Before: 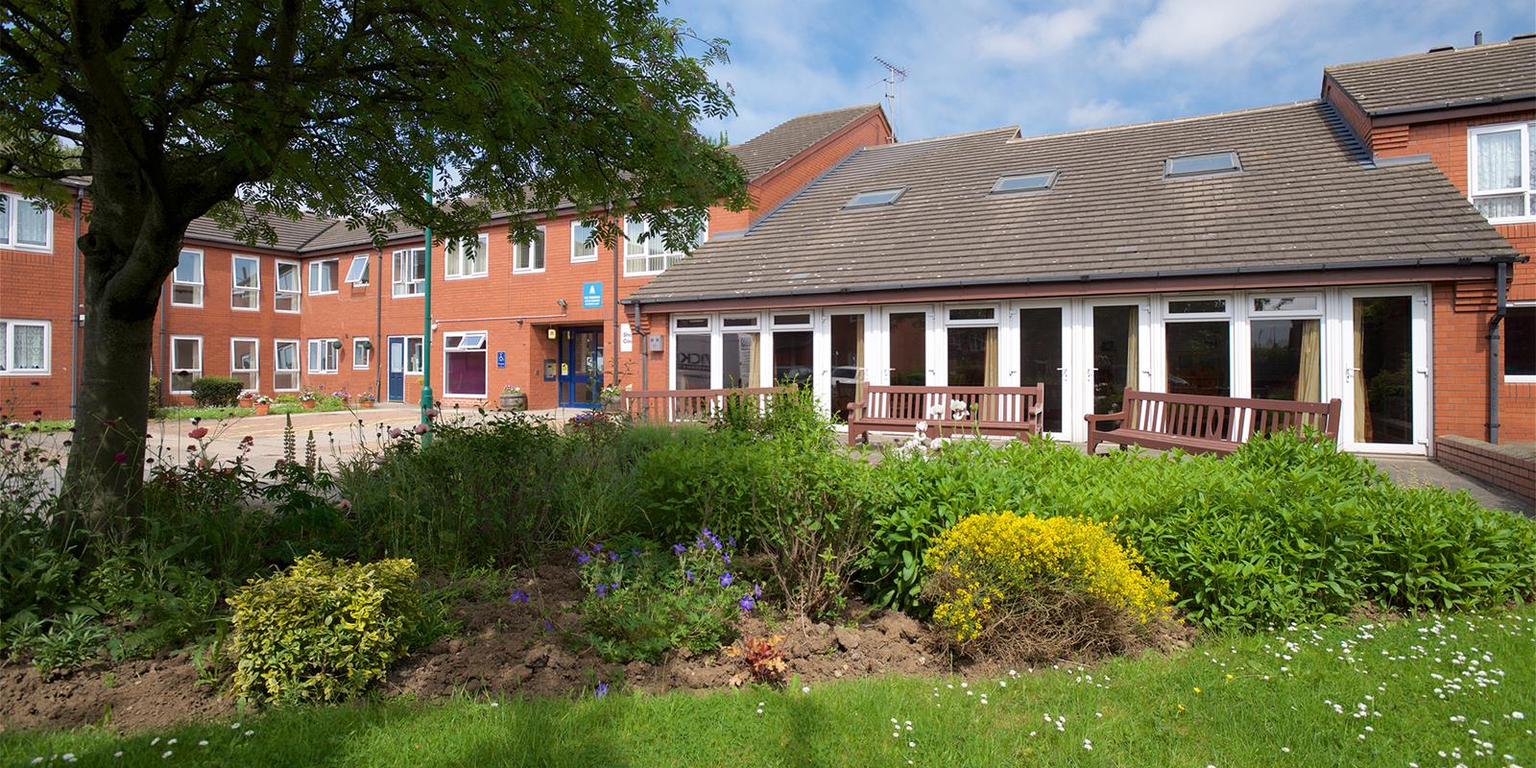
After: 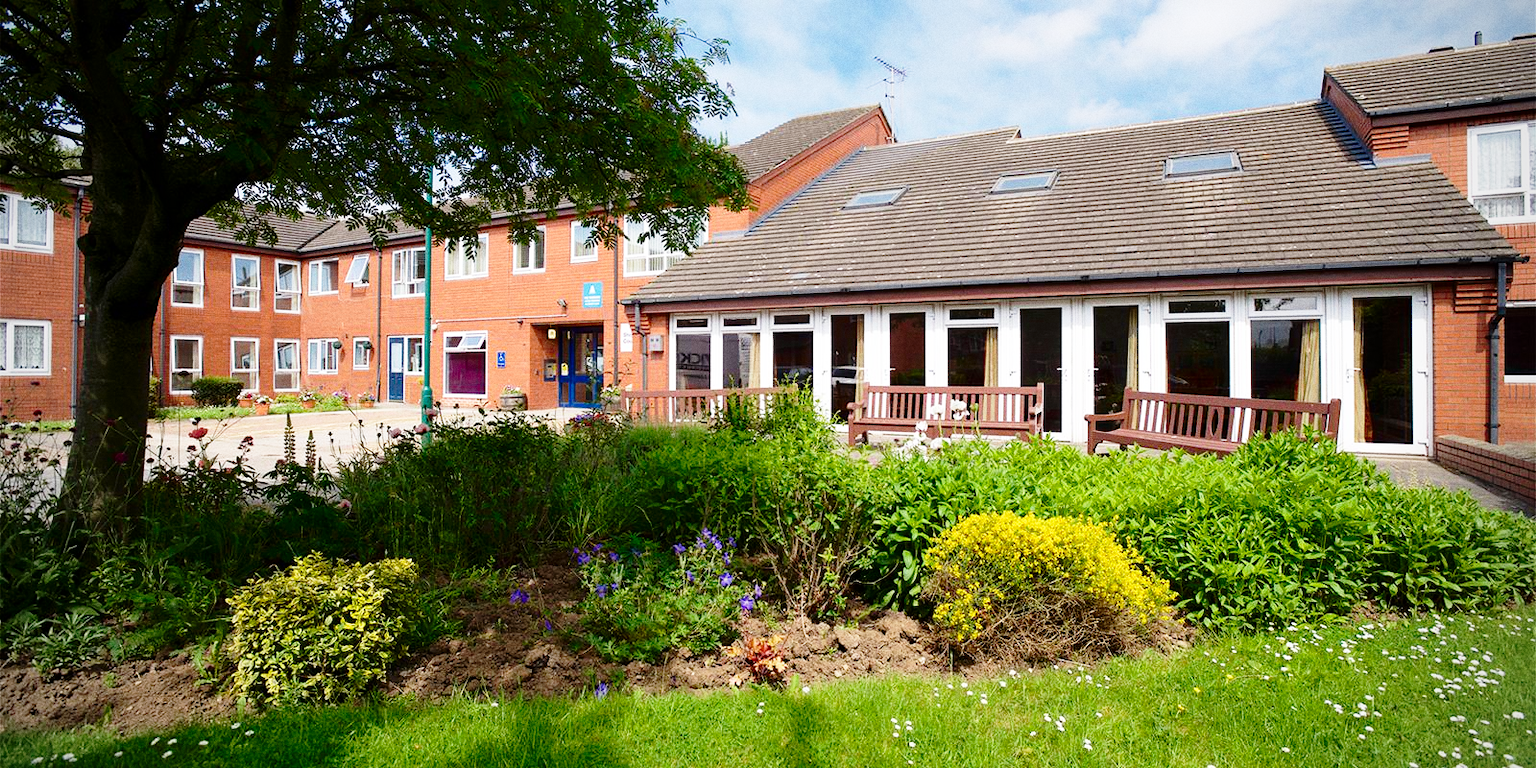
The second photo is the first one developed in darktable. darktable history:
contrast brightness saturation: contrast 0.07, brightness -0.13, saturation 0.06
vignetting: fall-off radius 60.65%
grain: coarseness 0.09 ISO
base curve: curves: ch0 [(0, 0) (0.028, 0.03) (0.121, 0.232) (0.46, 0.748) (0.859, 0.968) (1, 1)], preserve colors none
